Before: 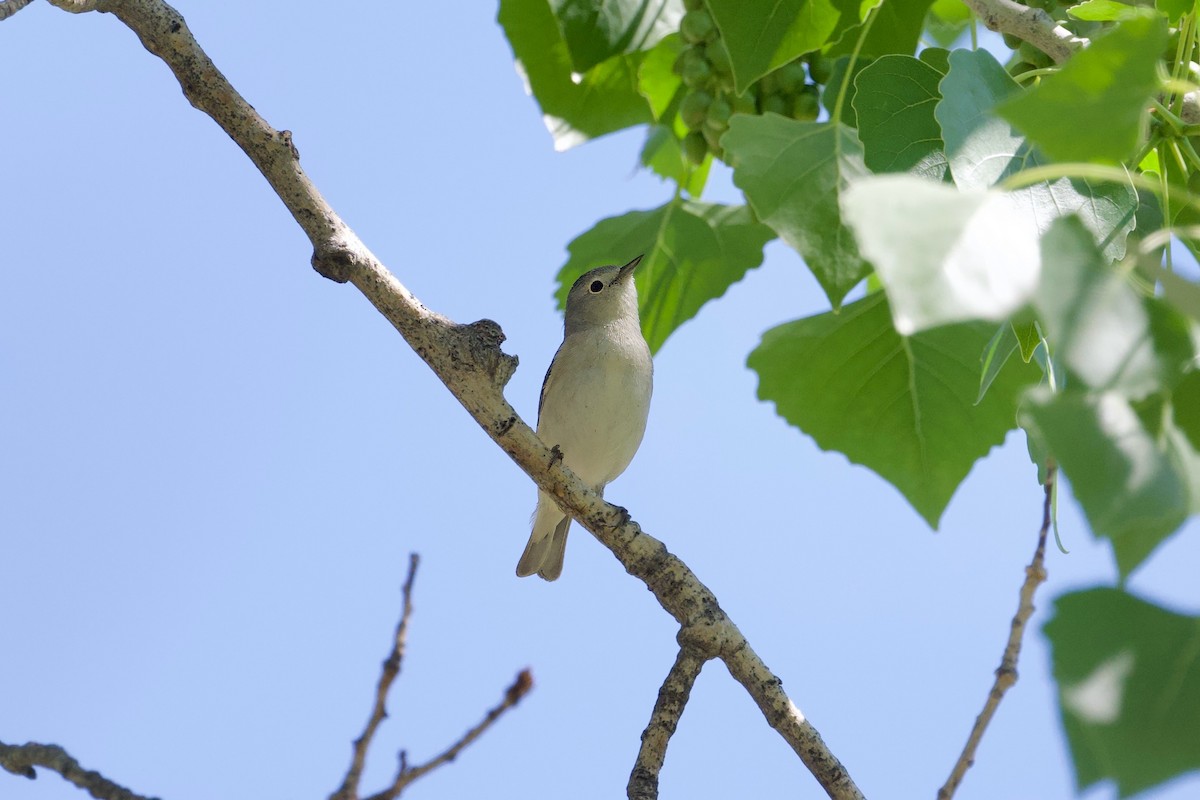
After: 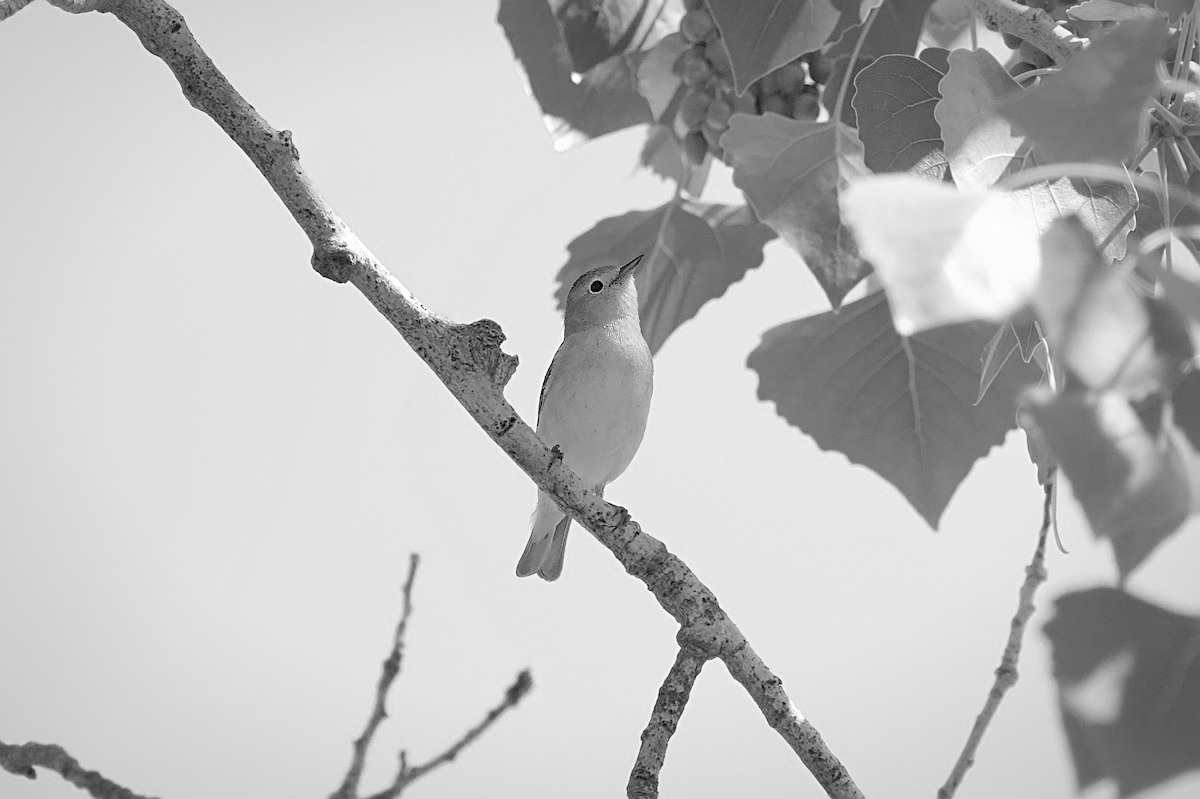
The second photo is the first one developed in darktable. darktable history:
contrast brightness saturation: brightness 0.188, saturation -0.505
crop: bottom 0.062%
color zones: curves: ch0 [(0.004, 0.305) (0.261, 0.623) (0.389, 0.399) (0.708, 0.571) (0.947, 0.34)]; ch1 [(0.025, 0.645) (0.229, 0.584) (0.326, 0.551) (0.484, 0.262) (0.757, 0.643)]
sharpen: on, module defaults
vignetting: fall-off radius 99.07%, brightness -0.408, saturation -0.289, center (-0.031, -0.035), width/height ratio 1.341, unbound false
color calibration: output gray [0.253, 0.26, 0.487, 0], illuminant as shot in camera, x 0.358, y 0.373, temperature 4628.91 K, clip negative RGB from gamut false
shadows and highlights: radius 332.97, shadows 55.4, highlights -99.5, compress 94.61%, soften with gaussian
